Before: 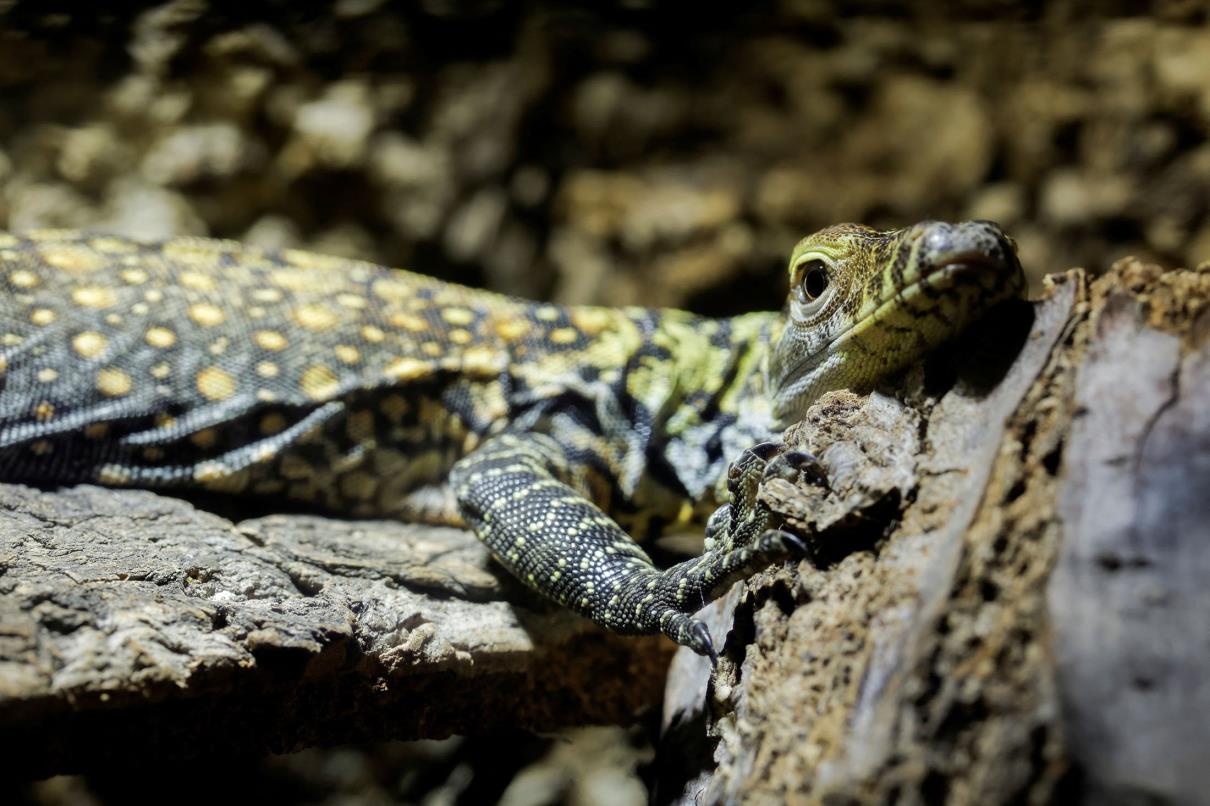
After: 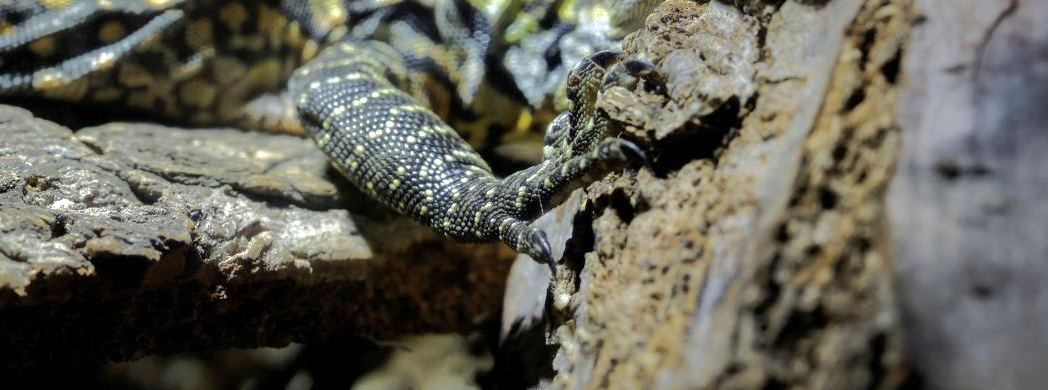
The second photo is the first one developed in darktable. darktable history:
crop and rotate: left 13.309%, top 48.709%, bottom 2.897%
exposure: exposure 0.27 EV, compensate exposure bias true, compensate highlight preservation false
shadows and highlights: shadows 25.69, highlights -70.96
